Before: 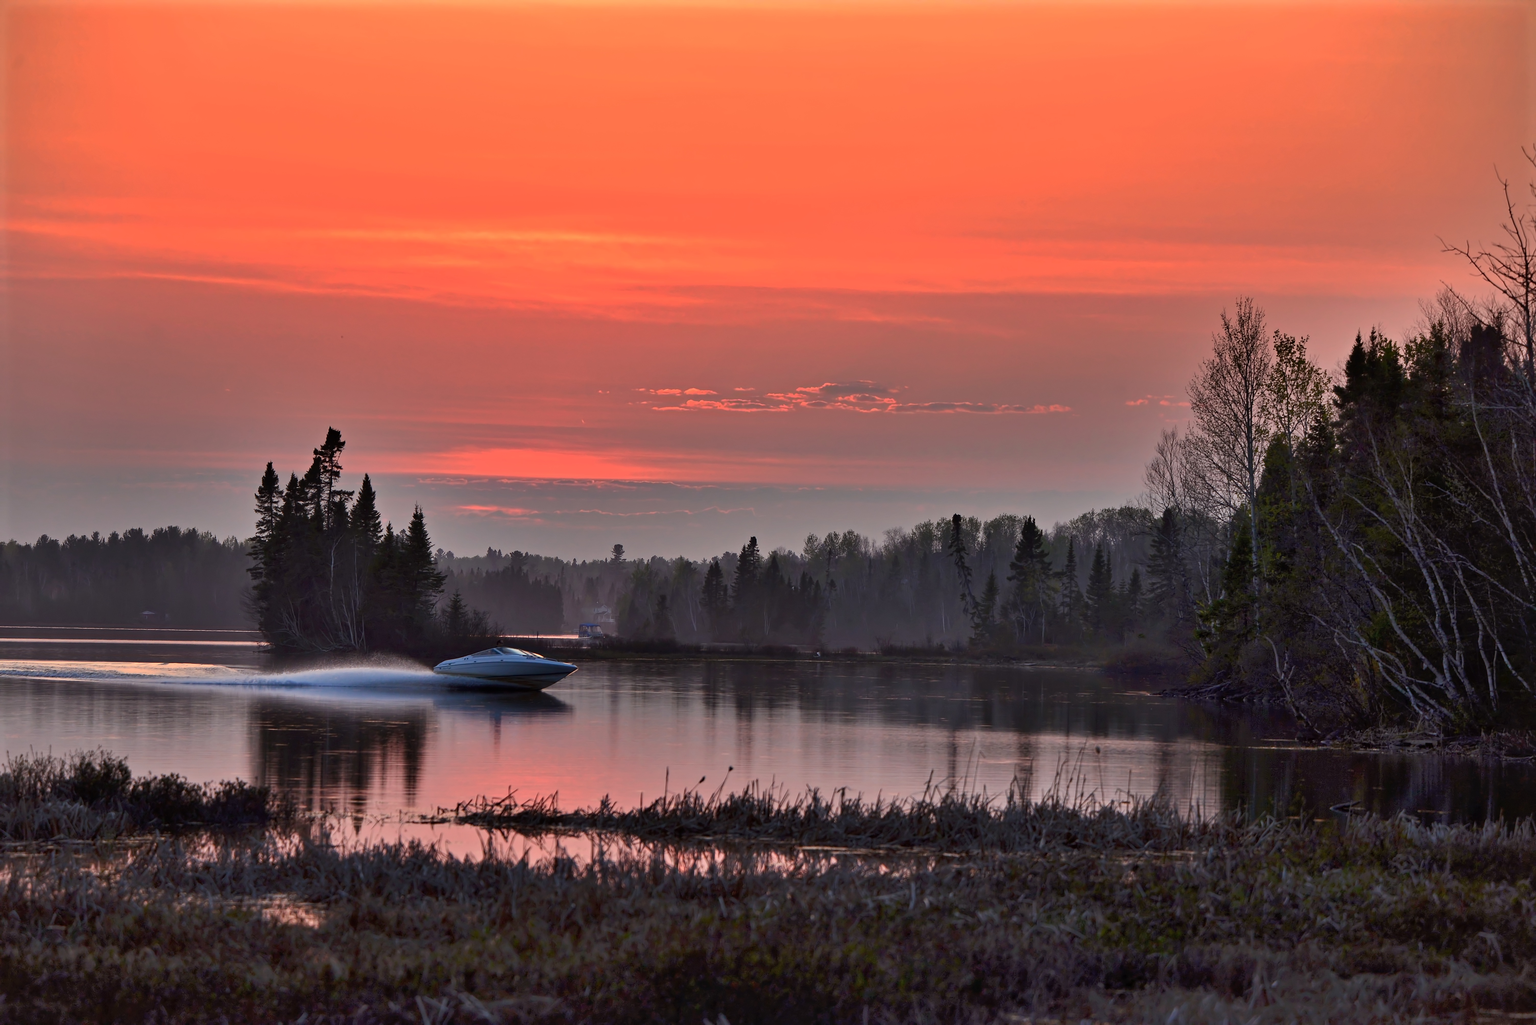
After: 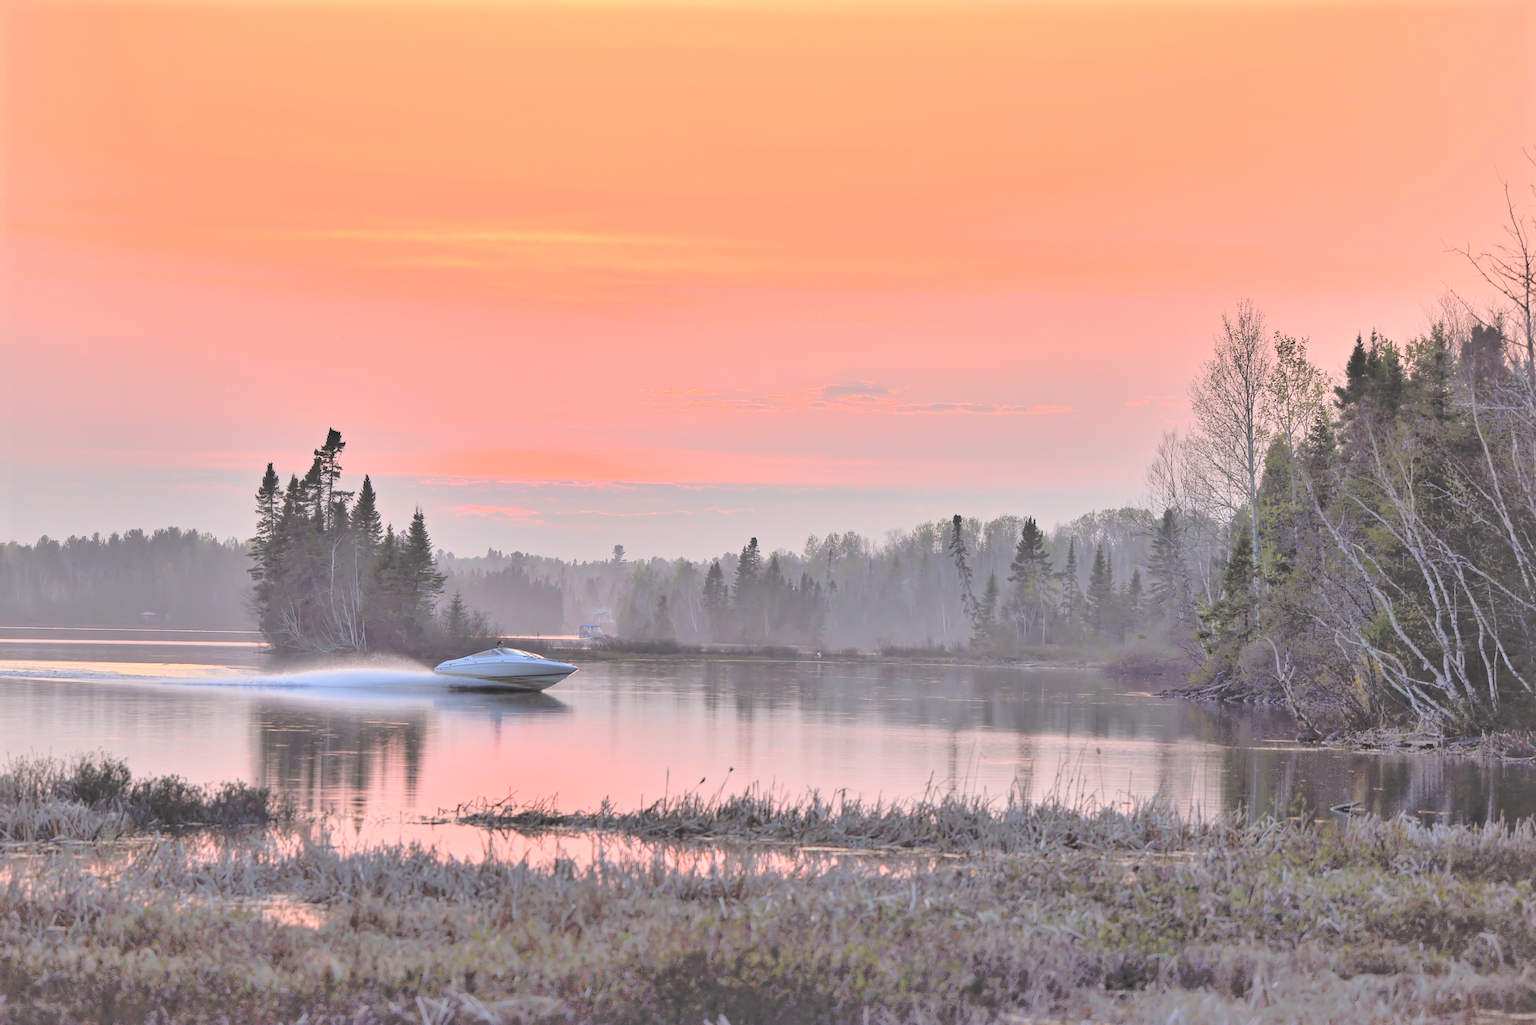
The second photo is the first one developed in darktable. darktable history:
contrast brightness saturation: brightness 0.998
